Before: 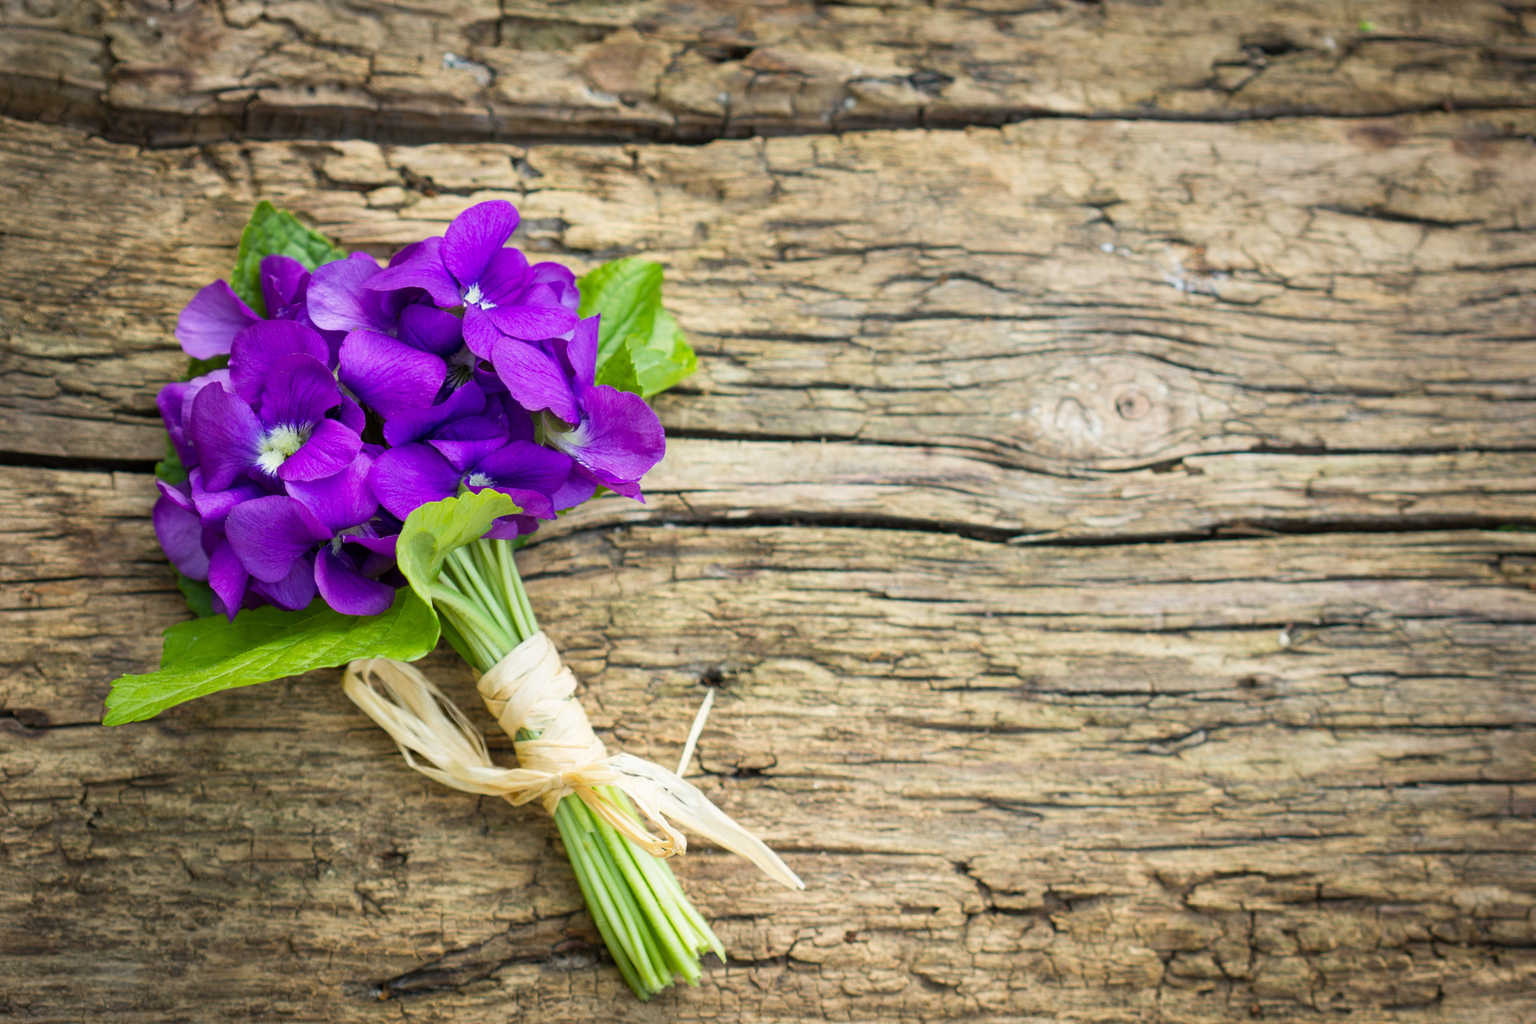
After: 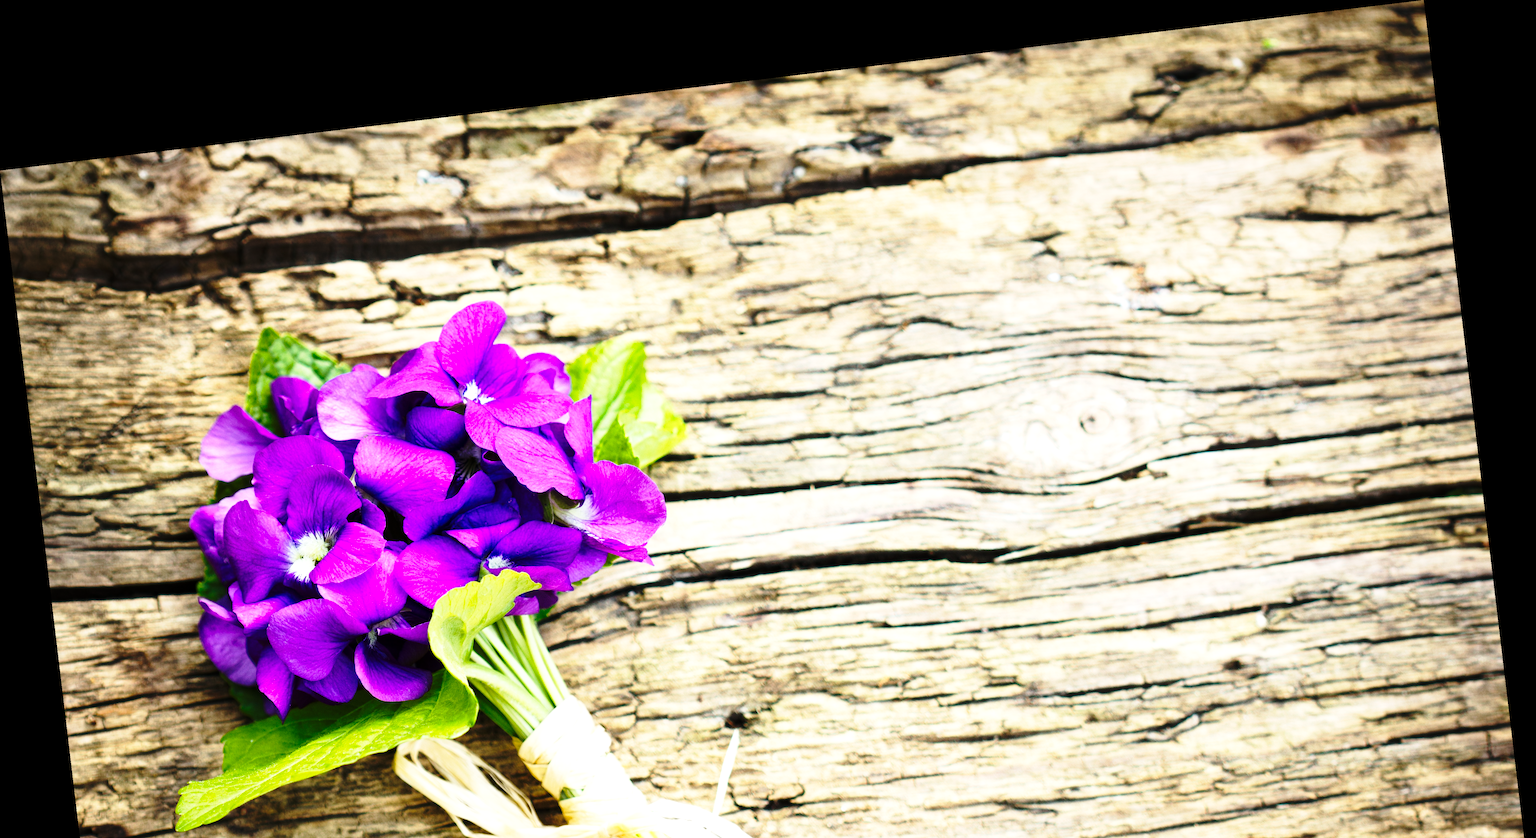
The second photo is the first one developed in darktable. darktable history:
crop: bottom 24.967%
rotate and perspective: rotation -6.83°, automatic cropping off
base curve: curves: ch0 [(0, 0) (0.04, 0.03) (0.133, 0.232) (0.448, 0.748) (0.843, 0.968) (1, 1)], preserve colors none
tone equalizer: -8 EV -0.75 EV, -7 EV -0.7 EV, -6 EV -0.6 EV, -5 EV -0.4 EV, -3 EV 0.4 EV, -2 EV 0.6 EV, -1 EV 0.7 EV, +0 EV 0.75 EV, edges refinement/feathering 500, mask exposure compensation -1.57 EV, preserve details no
